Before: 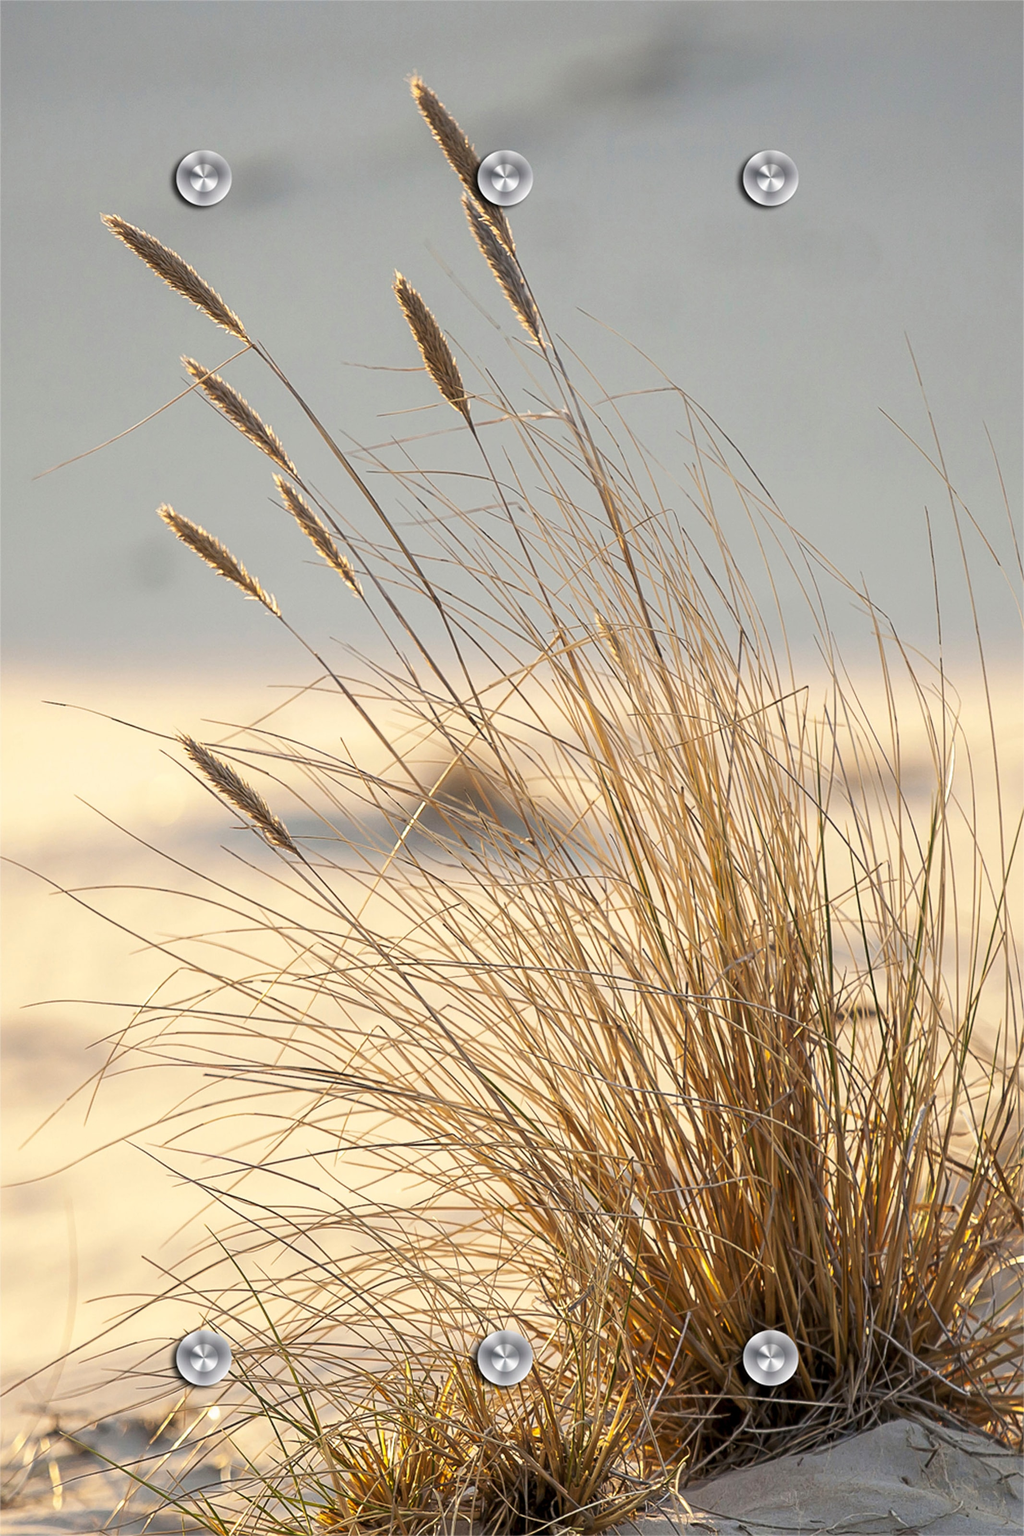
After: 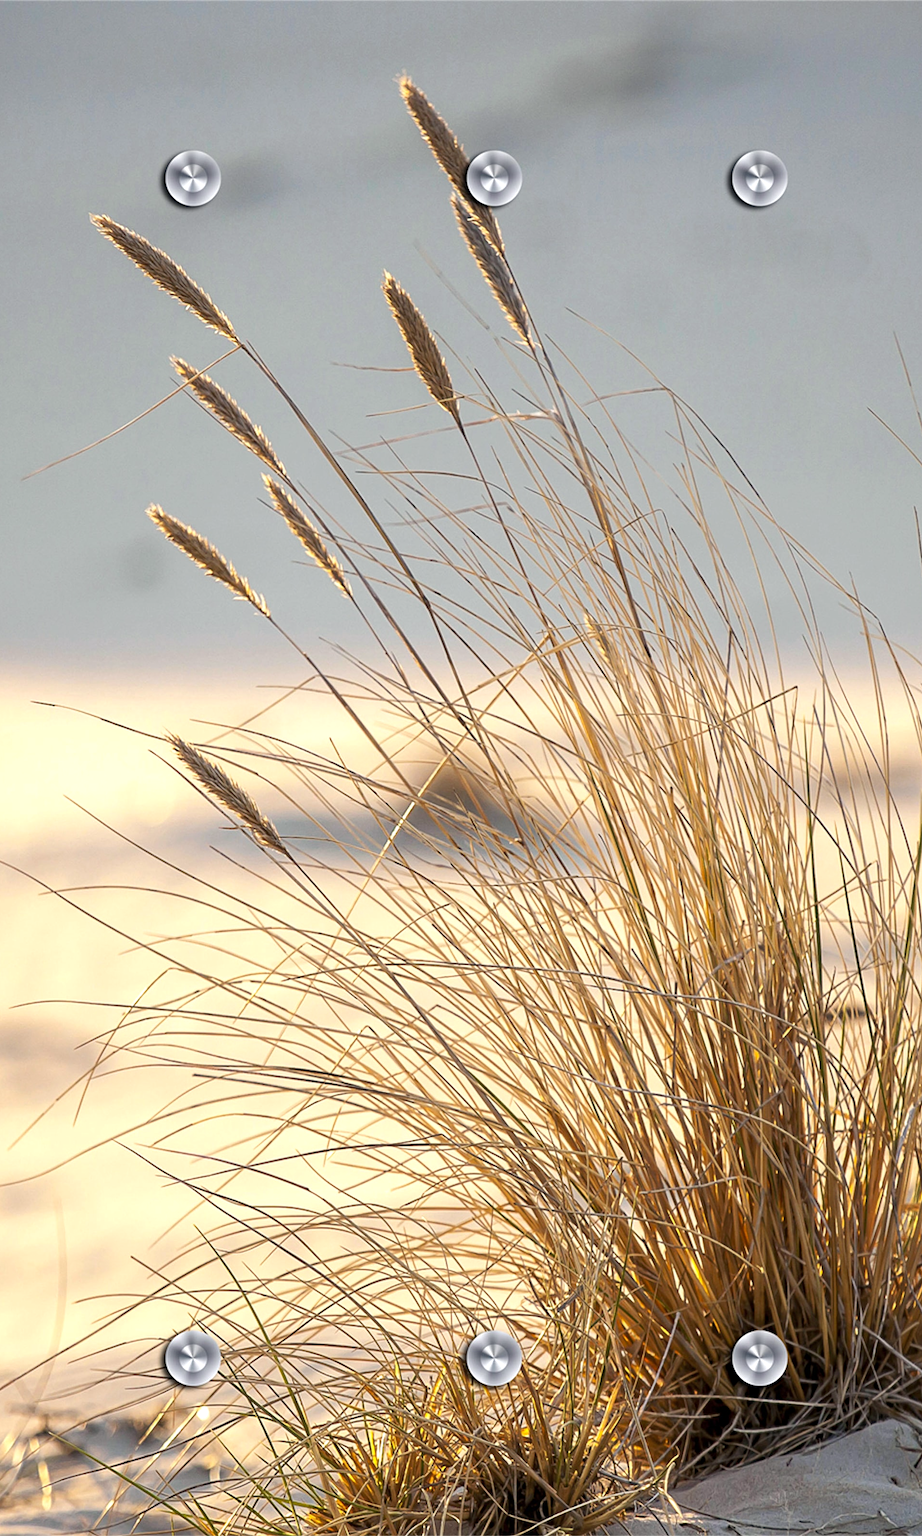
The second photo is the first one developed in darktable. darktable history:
crop and rotate: left 1.088%, right 8.807%
haze removal: compatibility mode true, adaptive false
exposure: exposure 0.2 EV, compensate highlight preservation false
